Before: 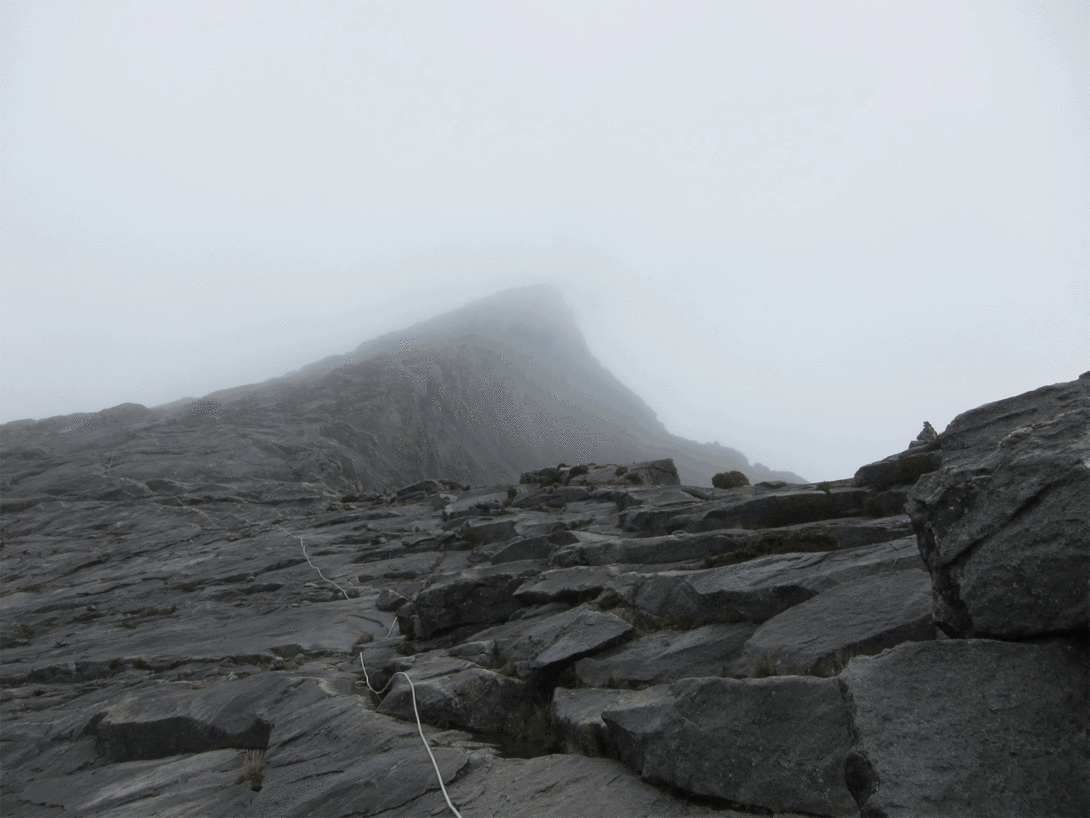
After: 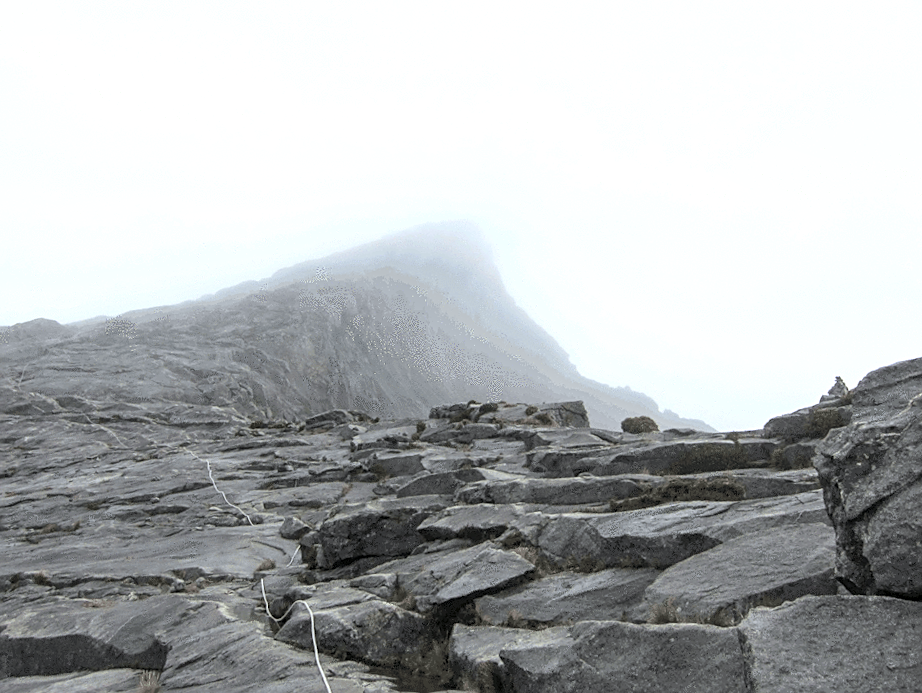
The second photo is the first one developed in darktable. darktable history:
contrast brightness saturation: contrast 0.104, brightness 0.301, saturation 0.141
exposure: exposure 0.494 EV, compensate exposure bias true, compensate highlight preservation false
sharpen: on, module defaults
crop and rotate: angle -2.84°, left 5.258%, top 5.174%, right 4.627%, bottom 4.592%
local contrast: detail 150%
